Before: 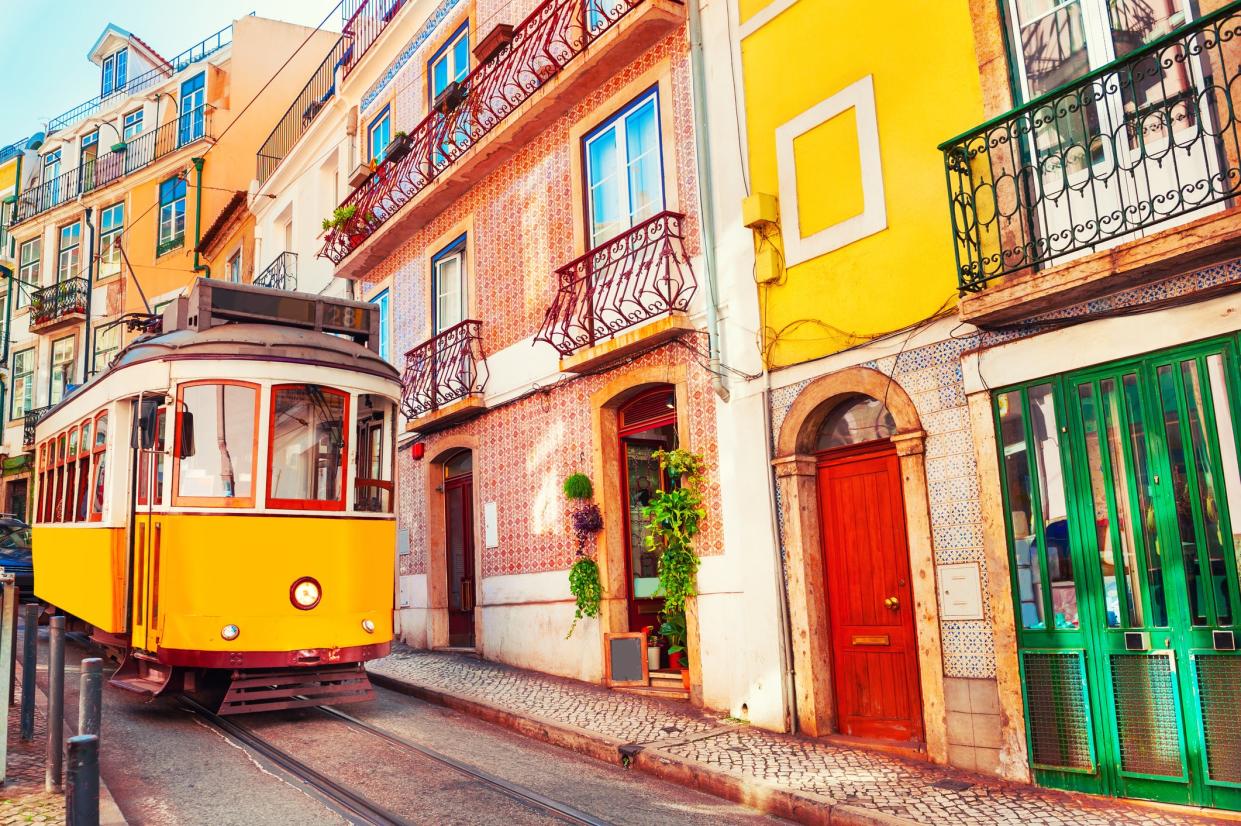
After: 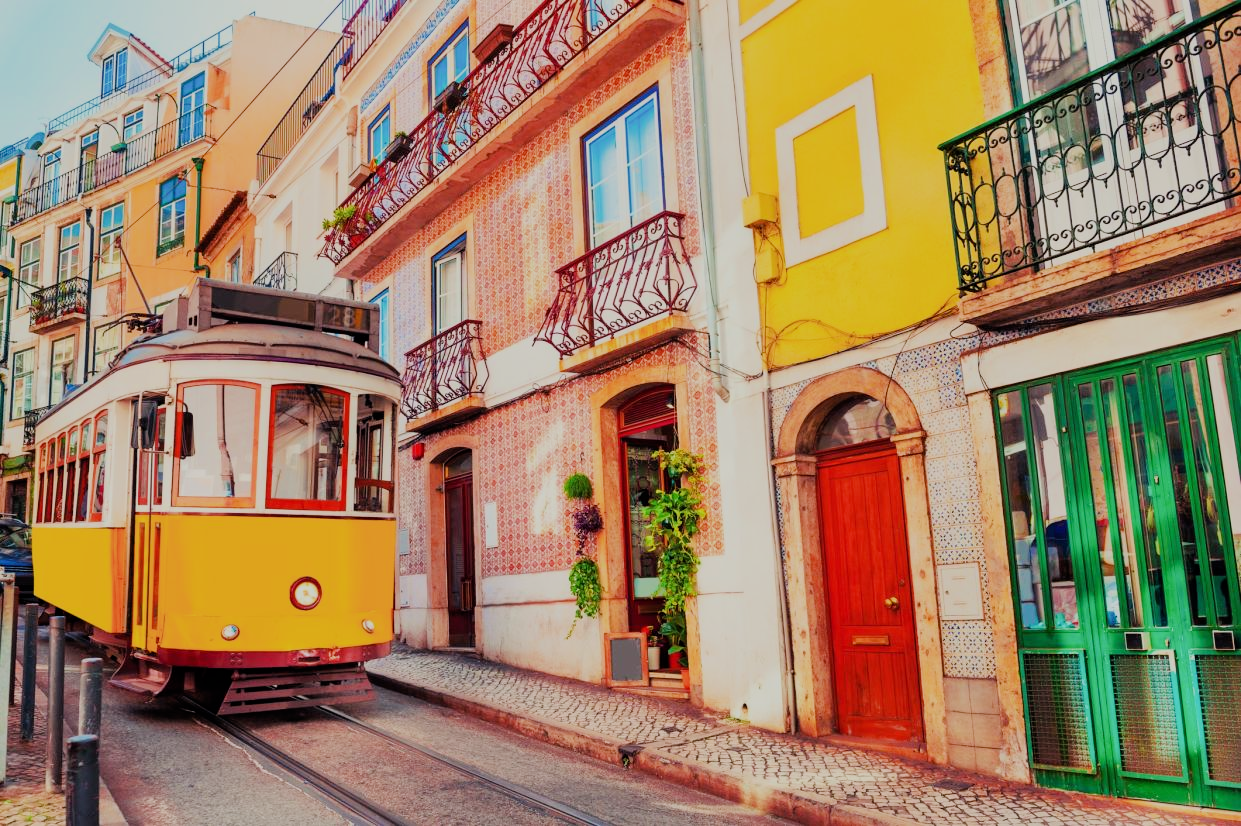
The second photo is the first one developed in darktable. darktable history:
filmic rgb: black relative exposure -7.18 EV, white relative exposure 5.38 EV, hardness 3.02
